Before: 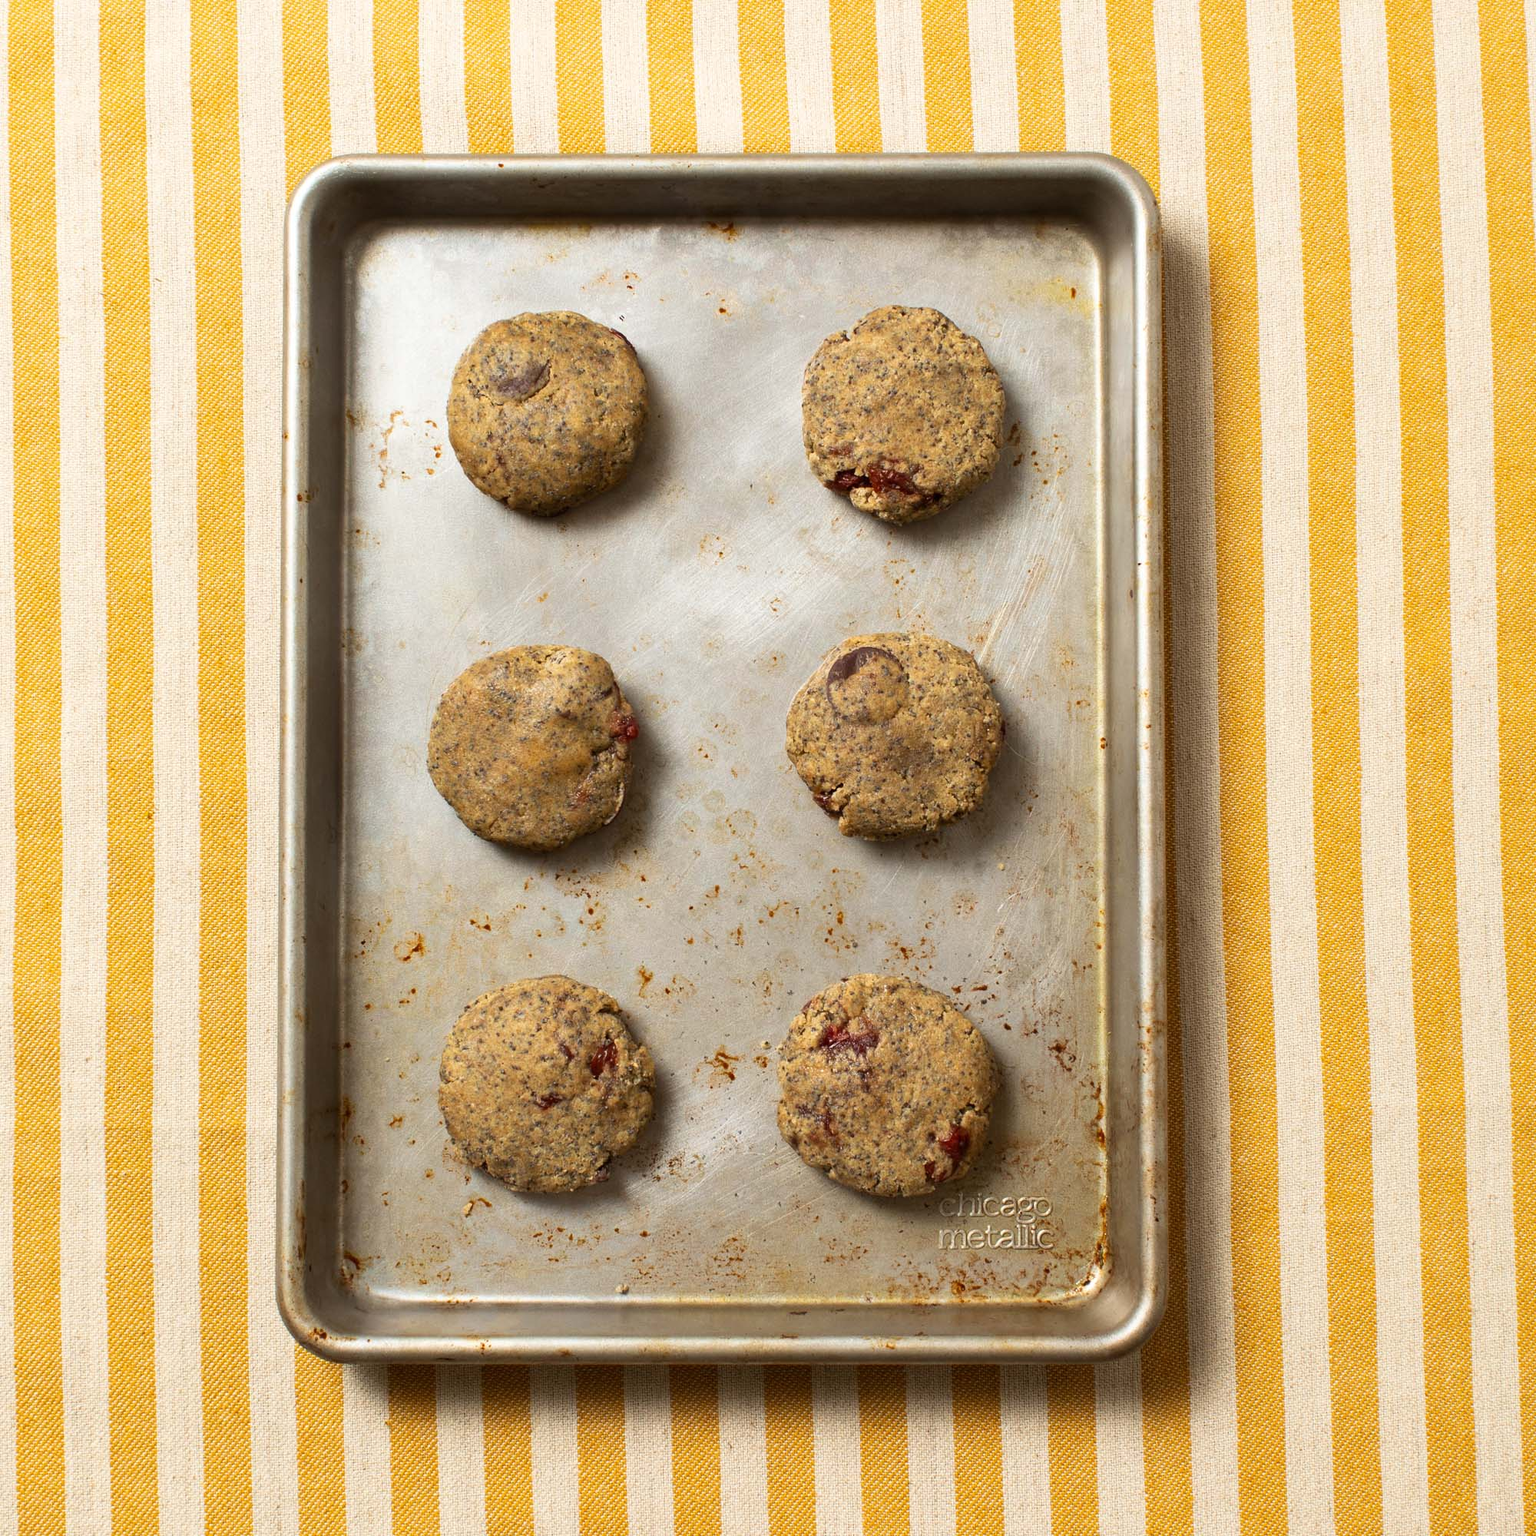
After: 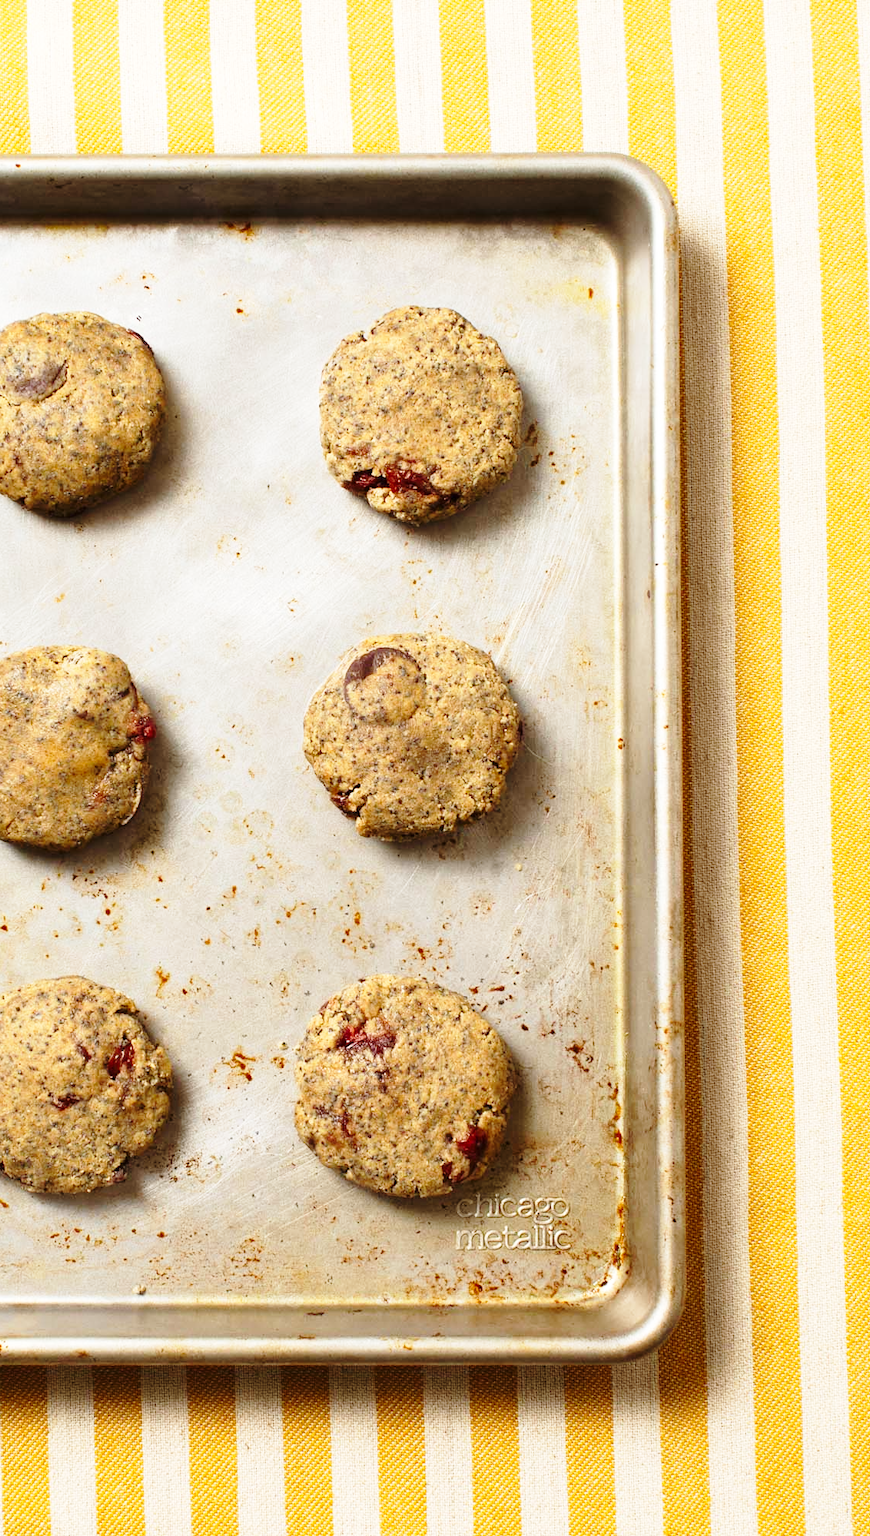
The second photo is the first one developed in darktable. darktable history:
crop: left 31.458%, top 0%, right 11.876%
base curve: curves: ch0 [(0, 0) (0.028, 0.03) (0.121, 0.232) (0.46, 0.748) (0.859, 0.968) (1, 1)], preserve colors none
